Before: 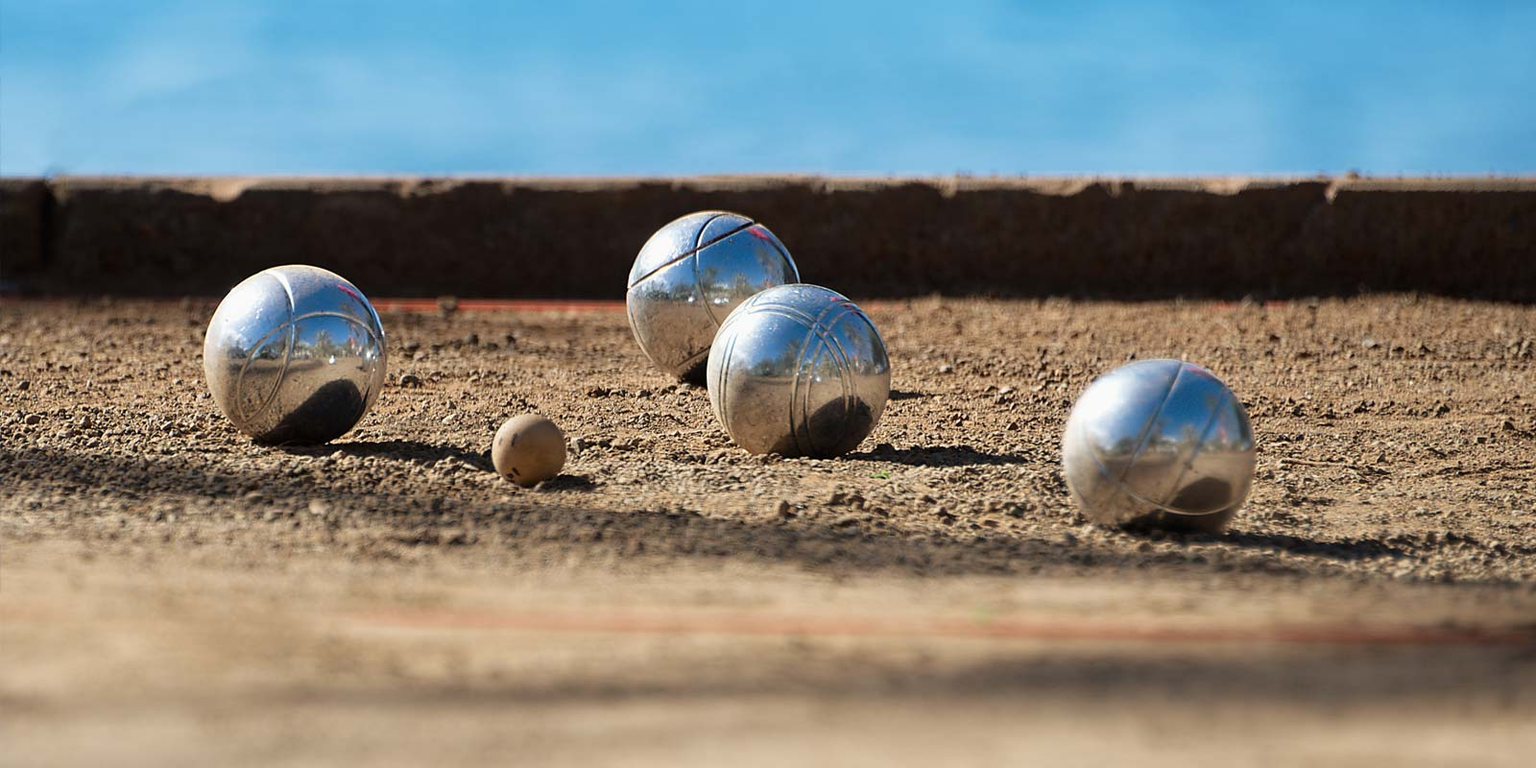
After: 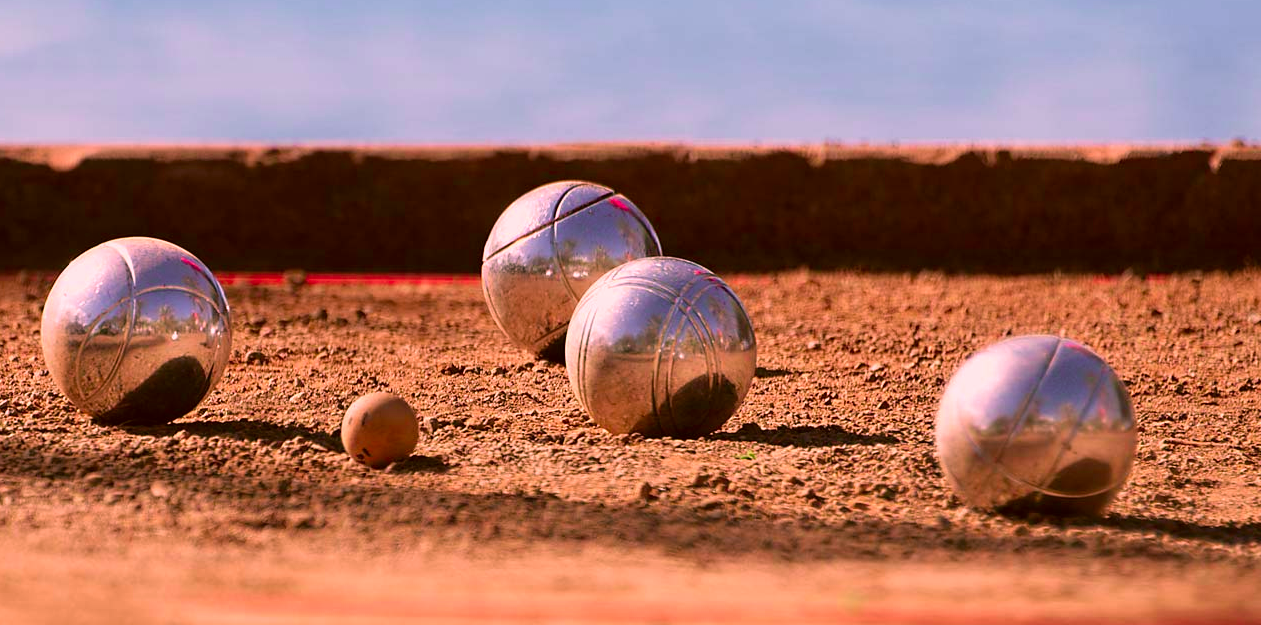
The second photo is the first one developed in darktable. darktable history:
crop and rotate: left 10.77%, top 5.1%, right 10.41%, bottom 16.76%
color correction: highlights a* 10.44, highlights b* 30.04, shadows a* 2.73, shadows b* 17.51, saturation 1.72
white balance: red 1.042, blue 1.17
color contrast: blue-yellow contrast 0.62
